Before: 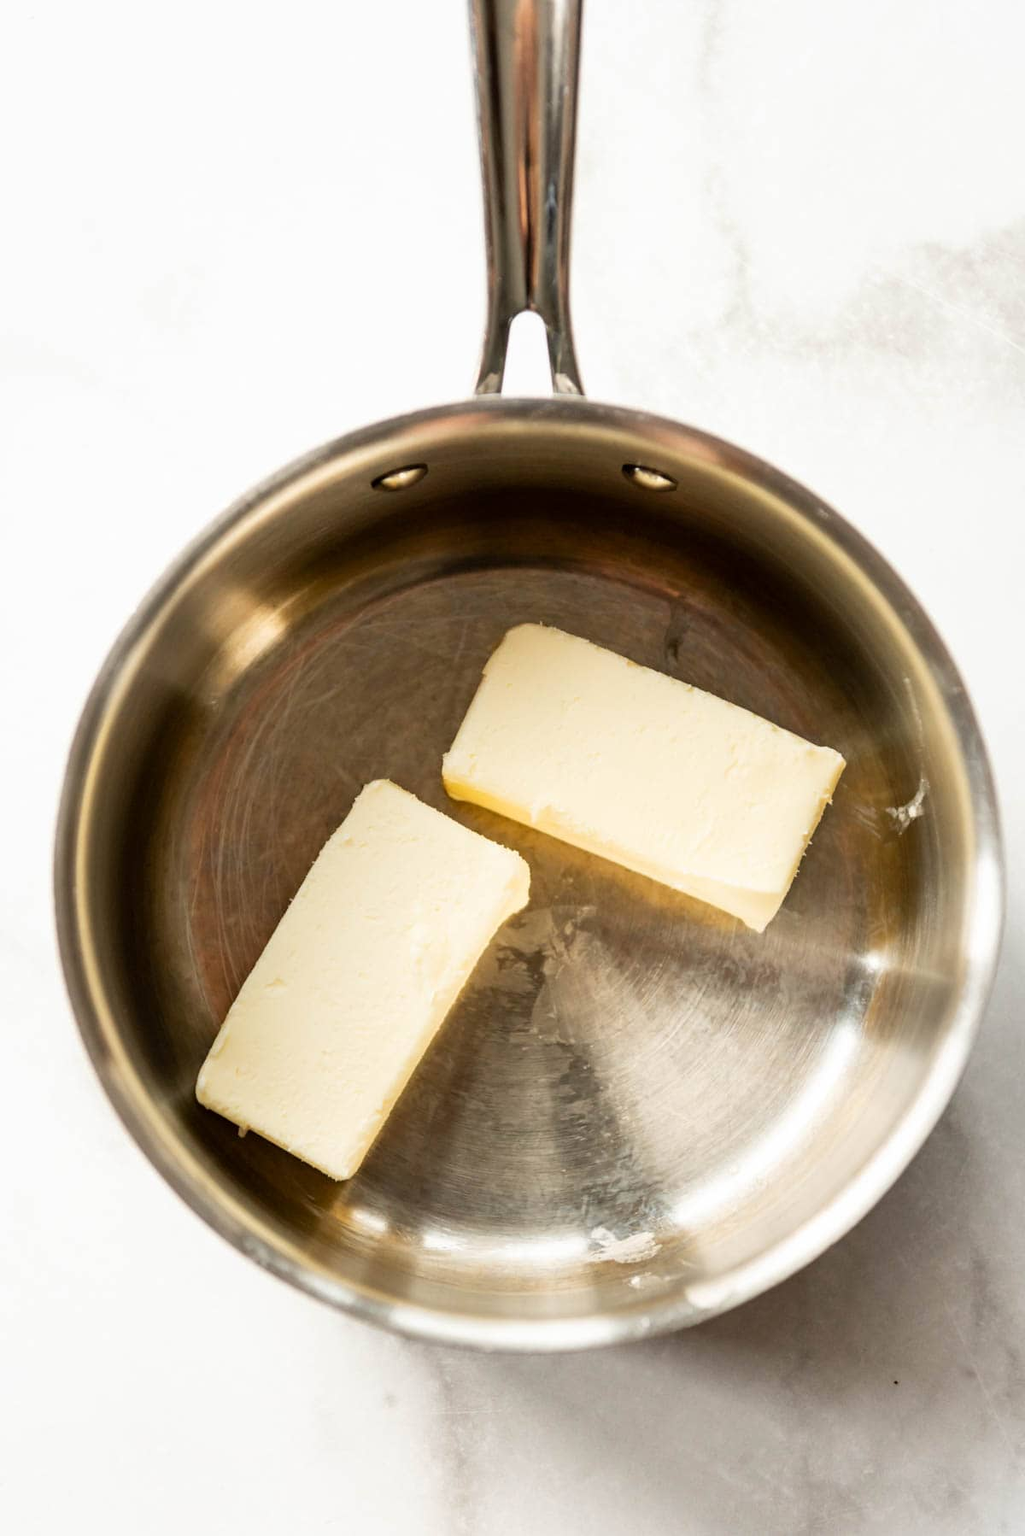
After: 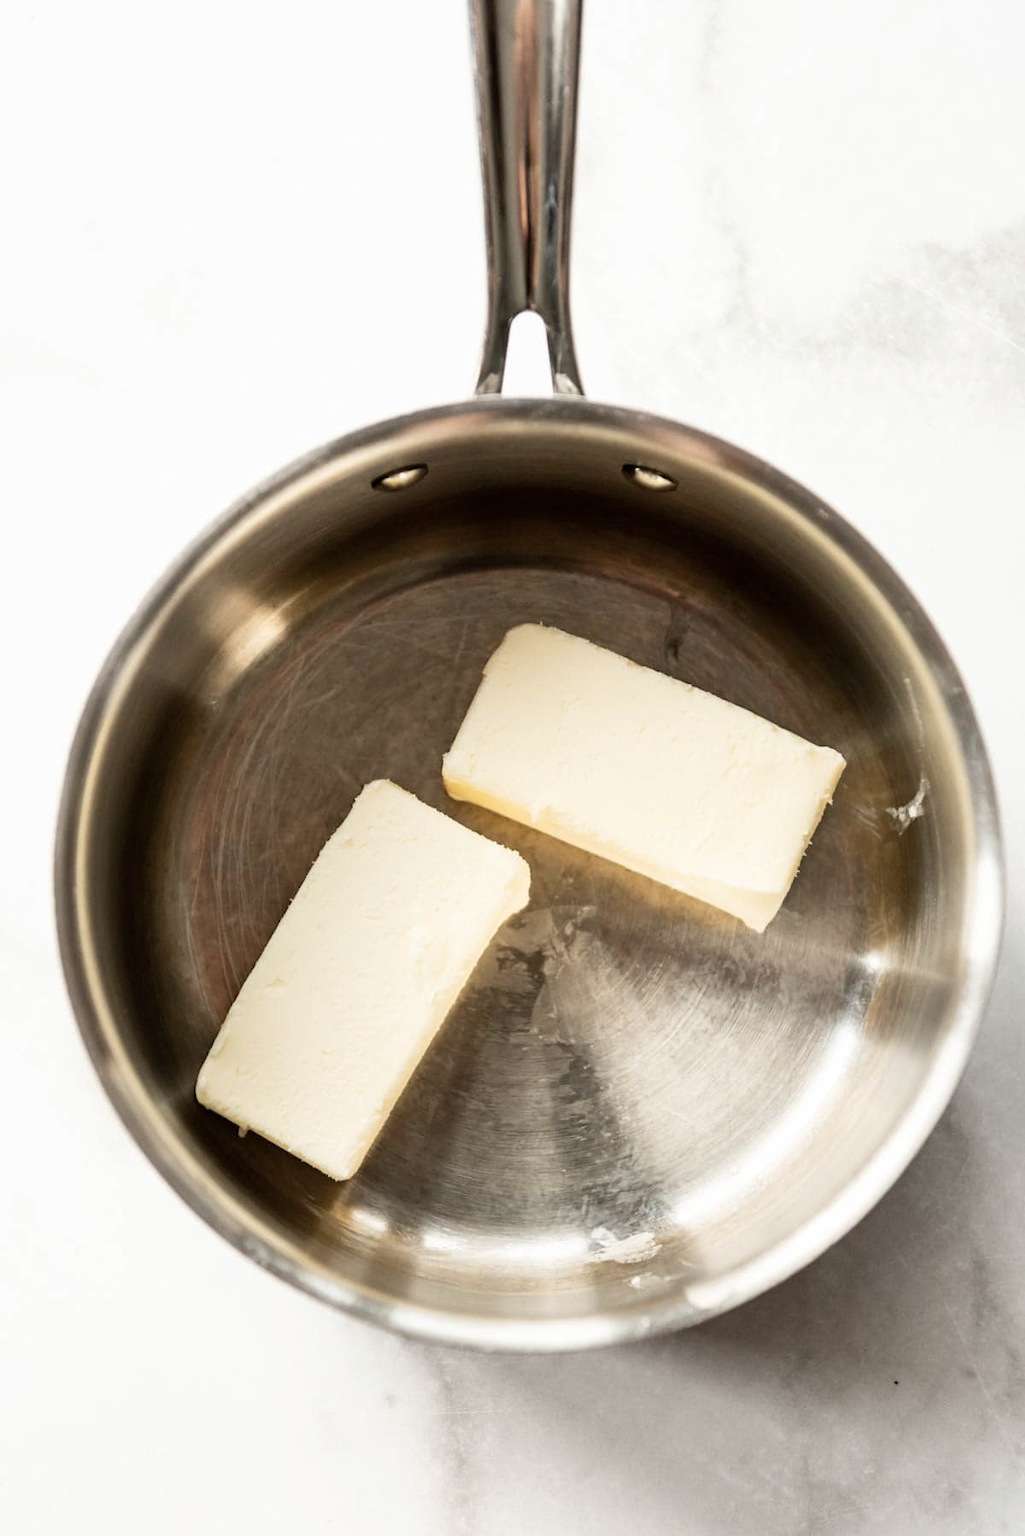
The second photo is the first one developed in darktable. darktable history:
contrast brightness saturation: contrast 0.101, saturation -0.297
